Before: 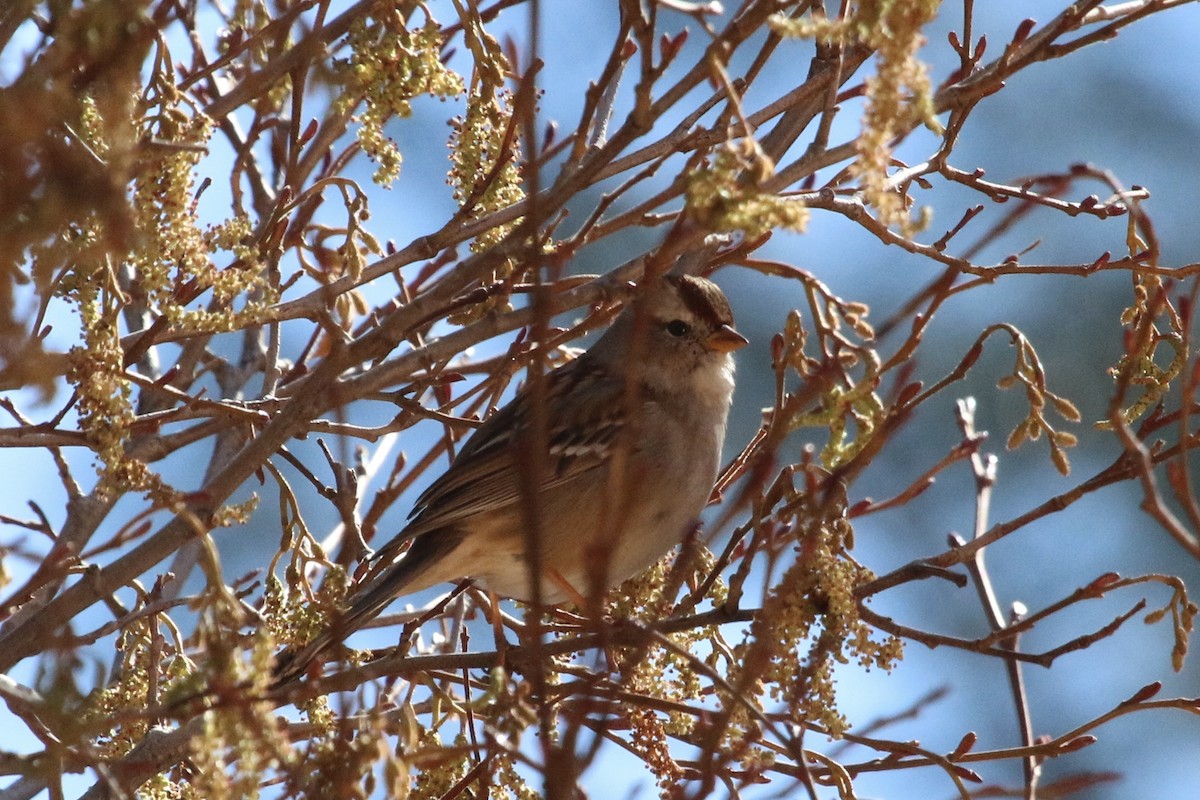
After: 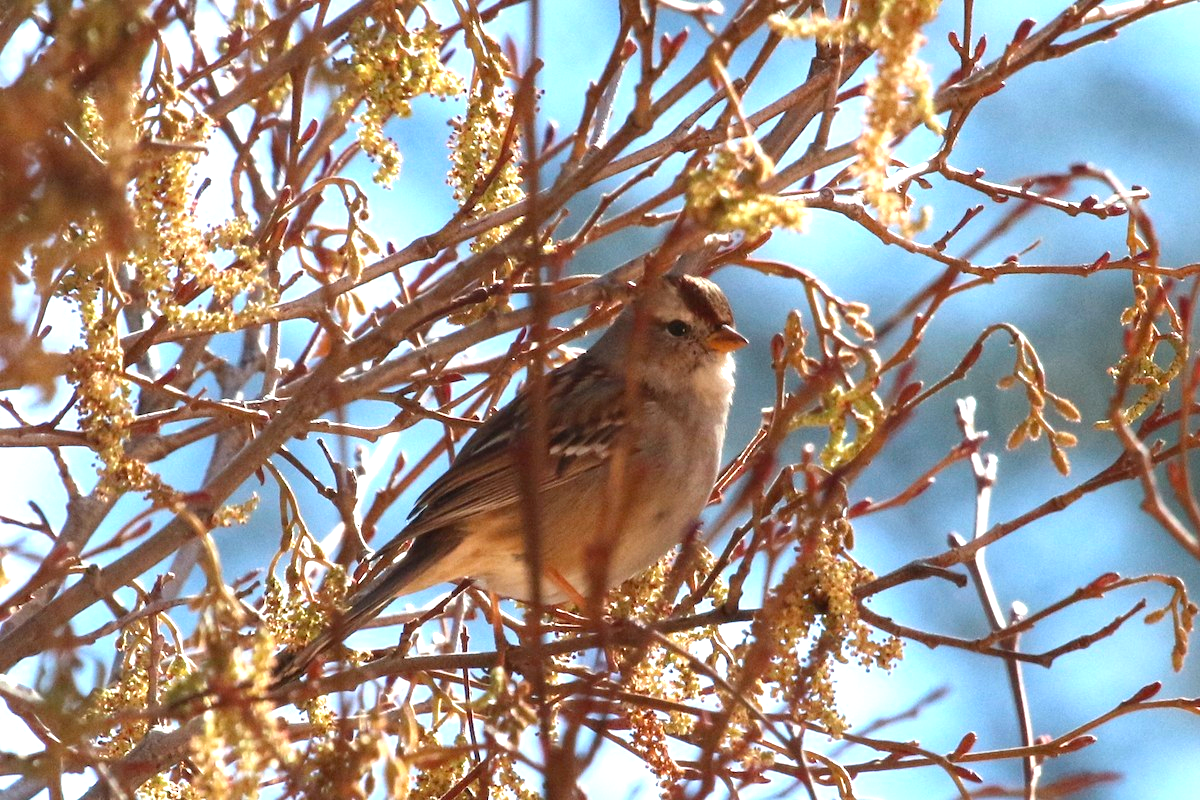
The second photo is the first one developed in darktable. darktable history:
exposure: black level correction 0.001, exposure 0.962 EV, compensate highlight preservation false
